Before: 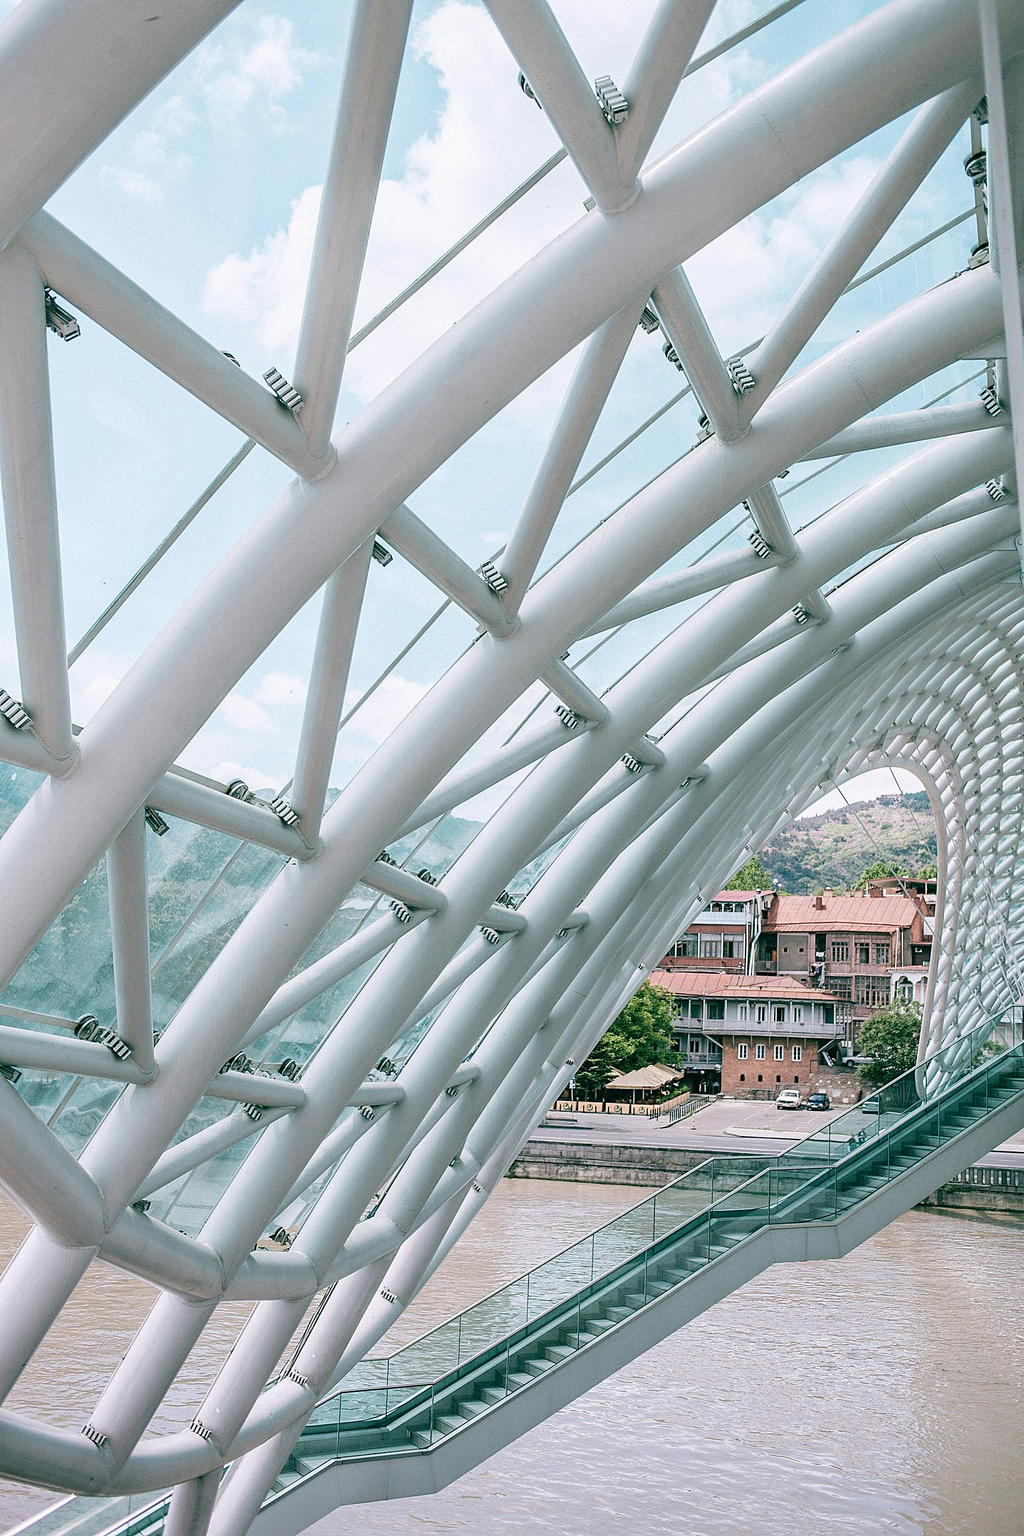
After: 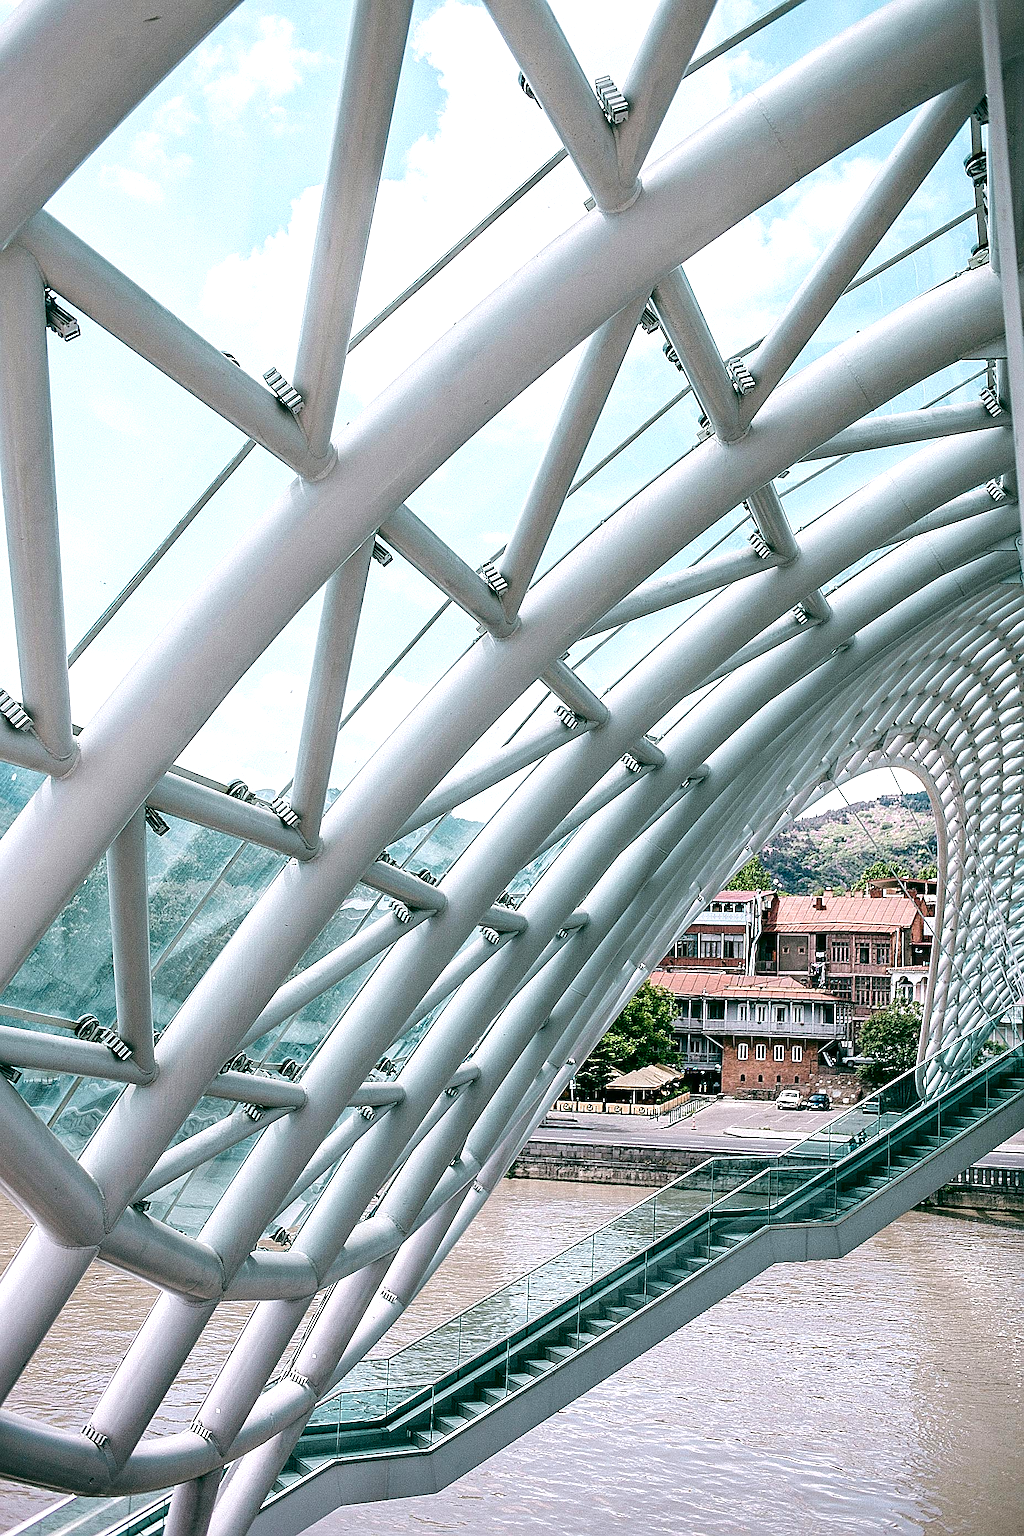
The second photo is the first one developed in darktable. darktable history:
sharpen: on, module defaults
tone equalizer: -8 EV -0.401 EV, -7 EV -0.396 EV, -6 EV -0.372 EV, -5 EV -0.189 EV, -3 EV 0.257 EV, -2 EV 0.311 EV, -1 EV 0.391 EV, +0 EV 0.393 EV, edges refinement/feathering 500, mask exposure compensation -1.57 EV, preserve details no
contrast brightness saturation: contrast 0.095, brightness -0.257, saturation 0.142
